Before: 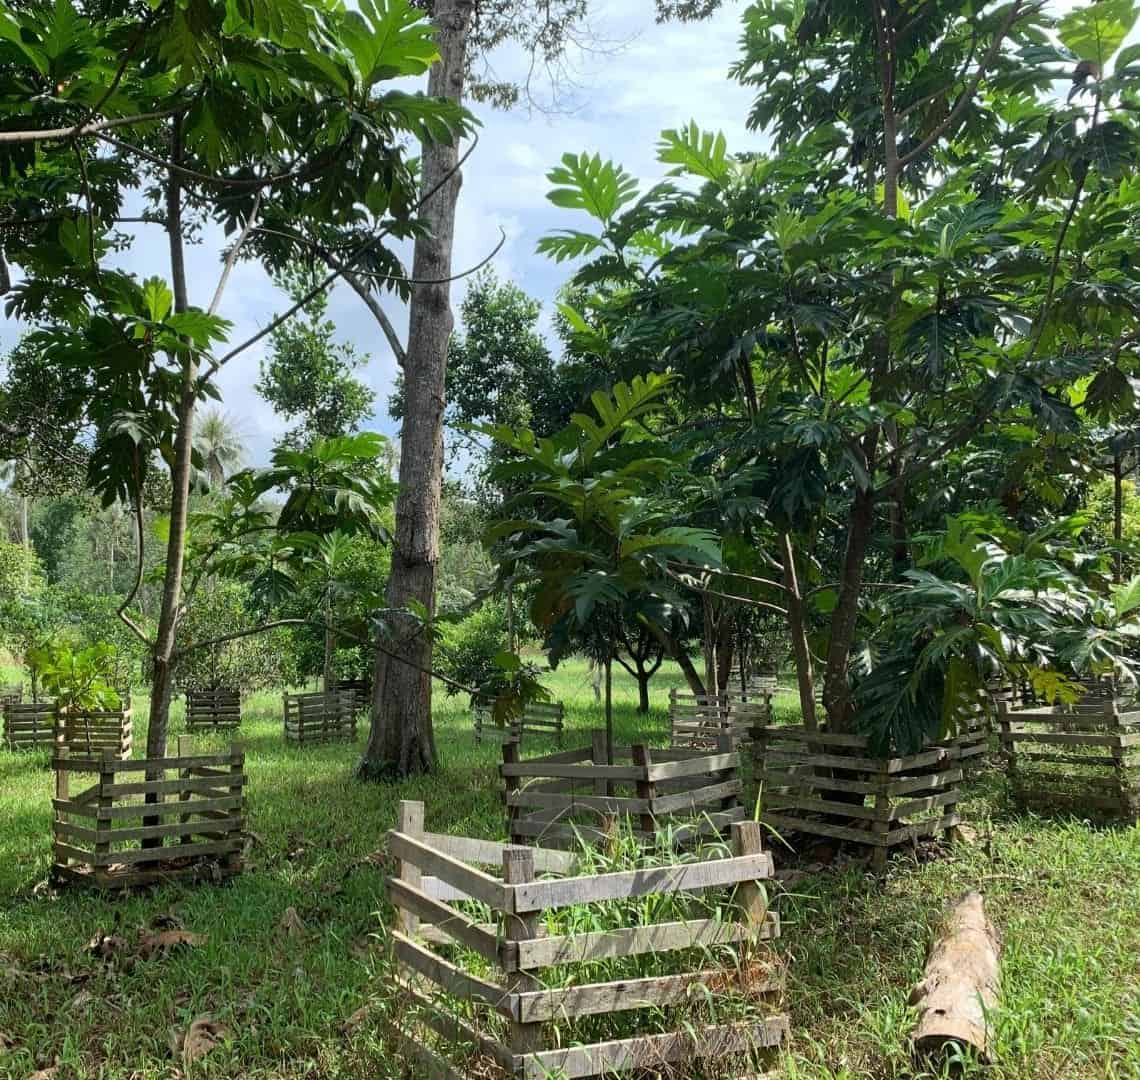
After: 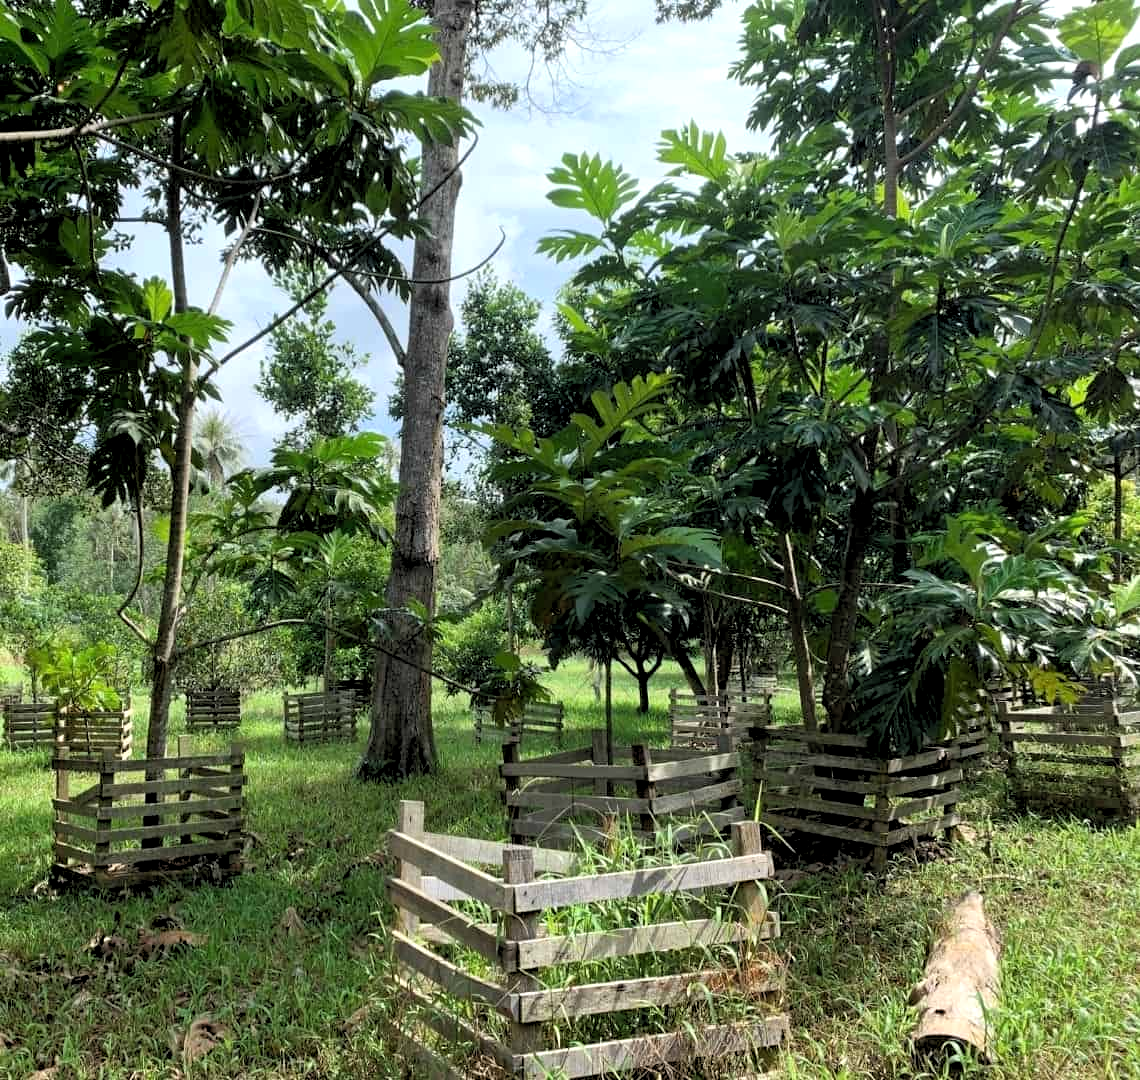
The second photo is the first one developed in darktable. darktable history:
rgb levels: levels [[0.01, 0.419, 0.839], [0, 0.5, 1], [0, 0.5, 1]]
exposure: exposure -0.021 EV, compensate highlight preservation false
